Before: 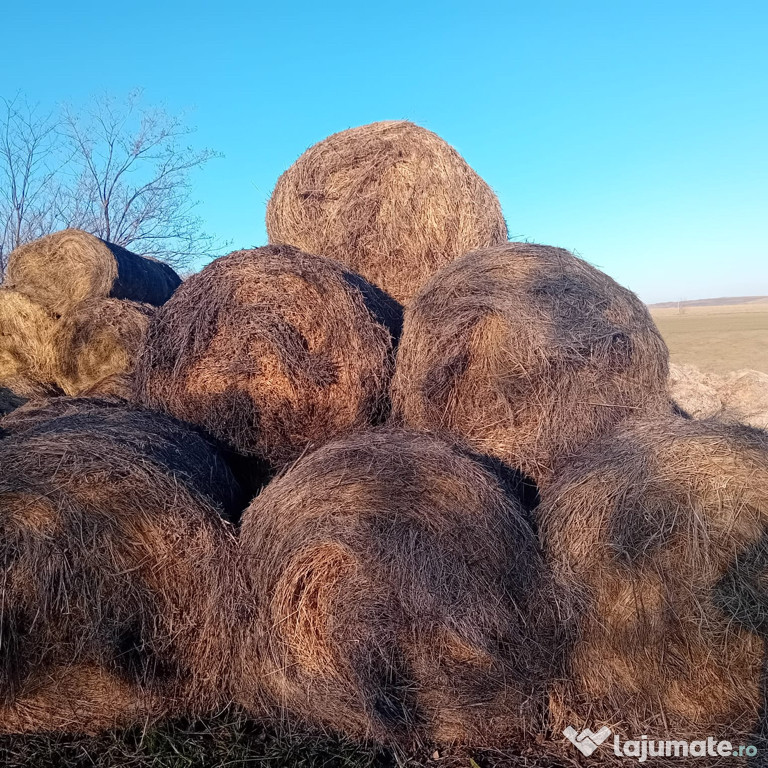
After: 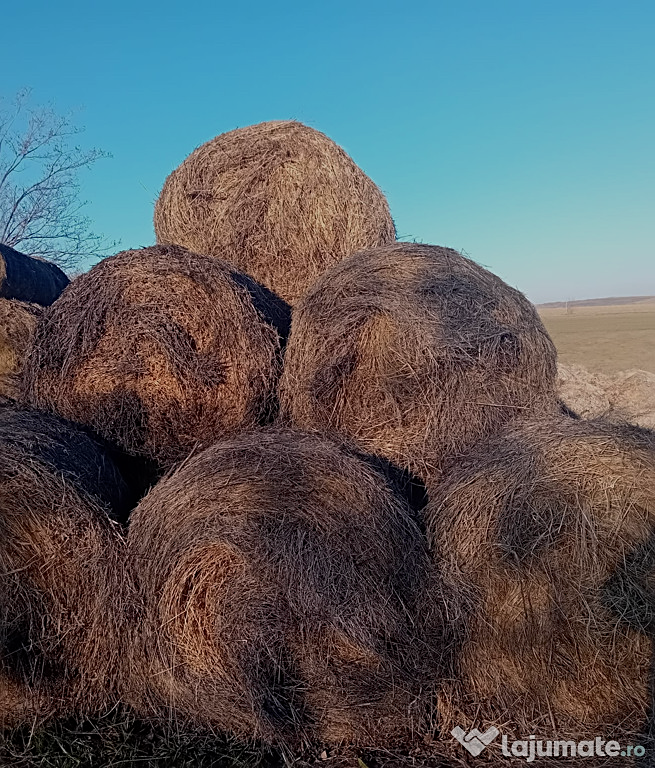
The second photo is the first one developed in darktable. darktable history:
sharpen: on, module defaults
crop and rotate: left 14.608%
exposure: black level correction 0, exposure -0.809 EV, compensate exposure bias true, compensate highlight preservation false
